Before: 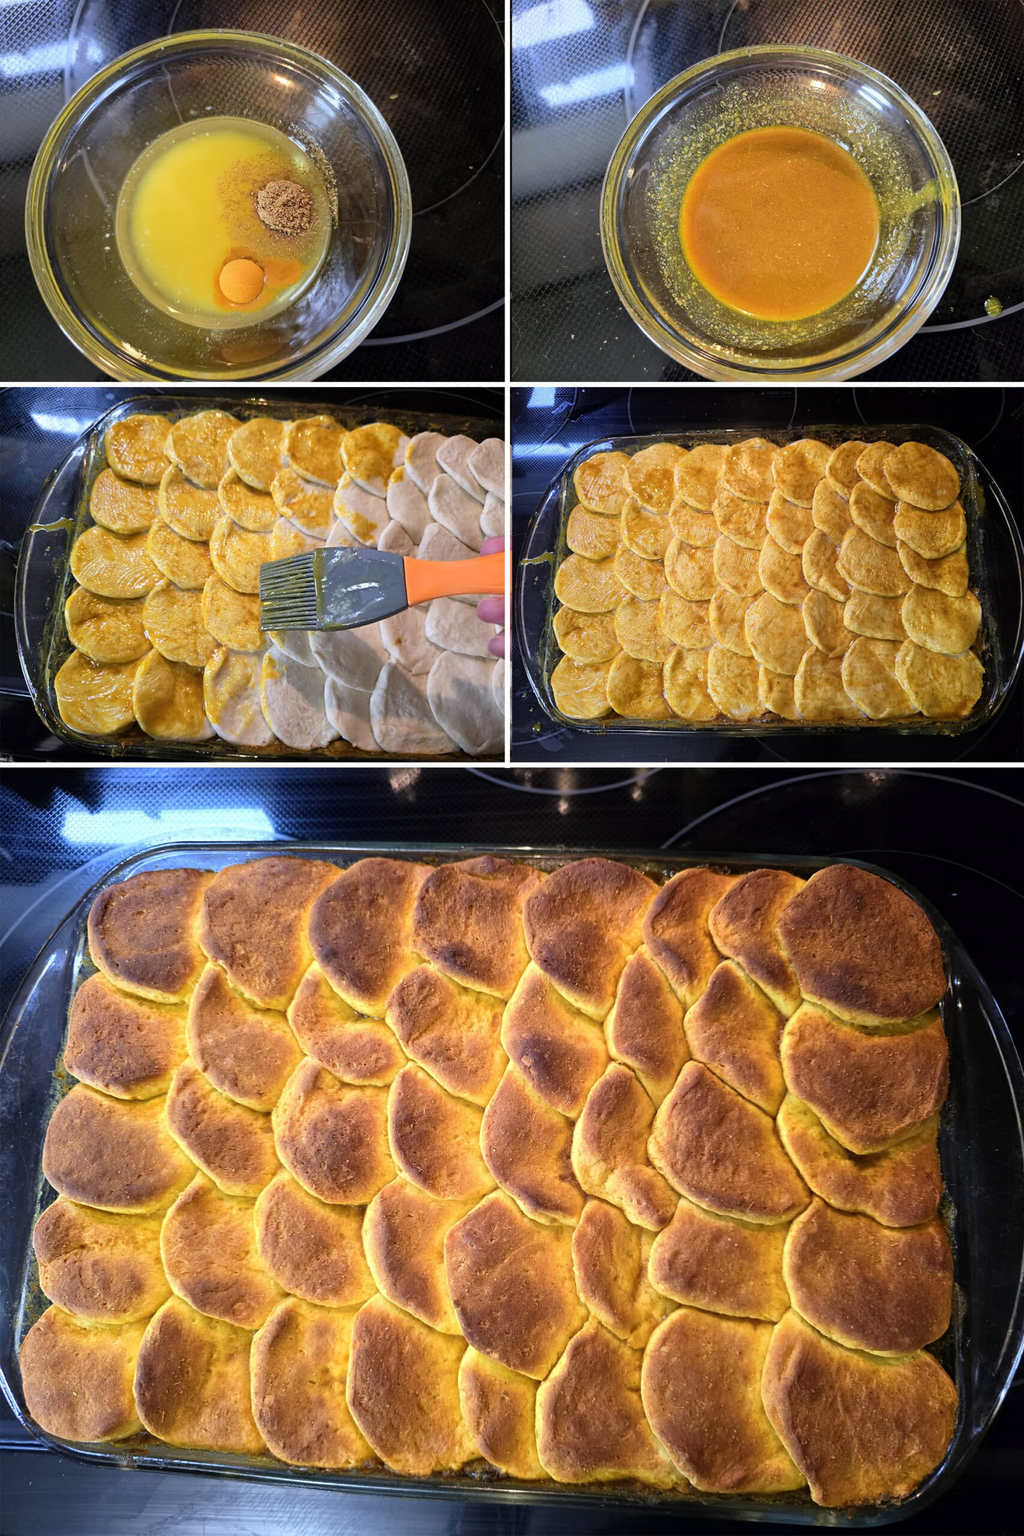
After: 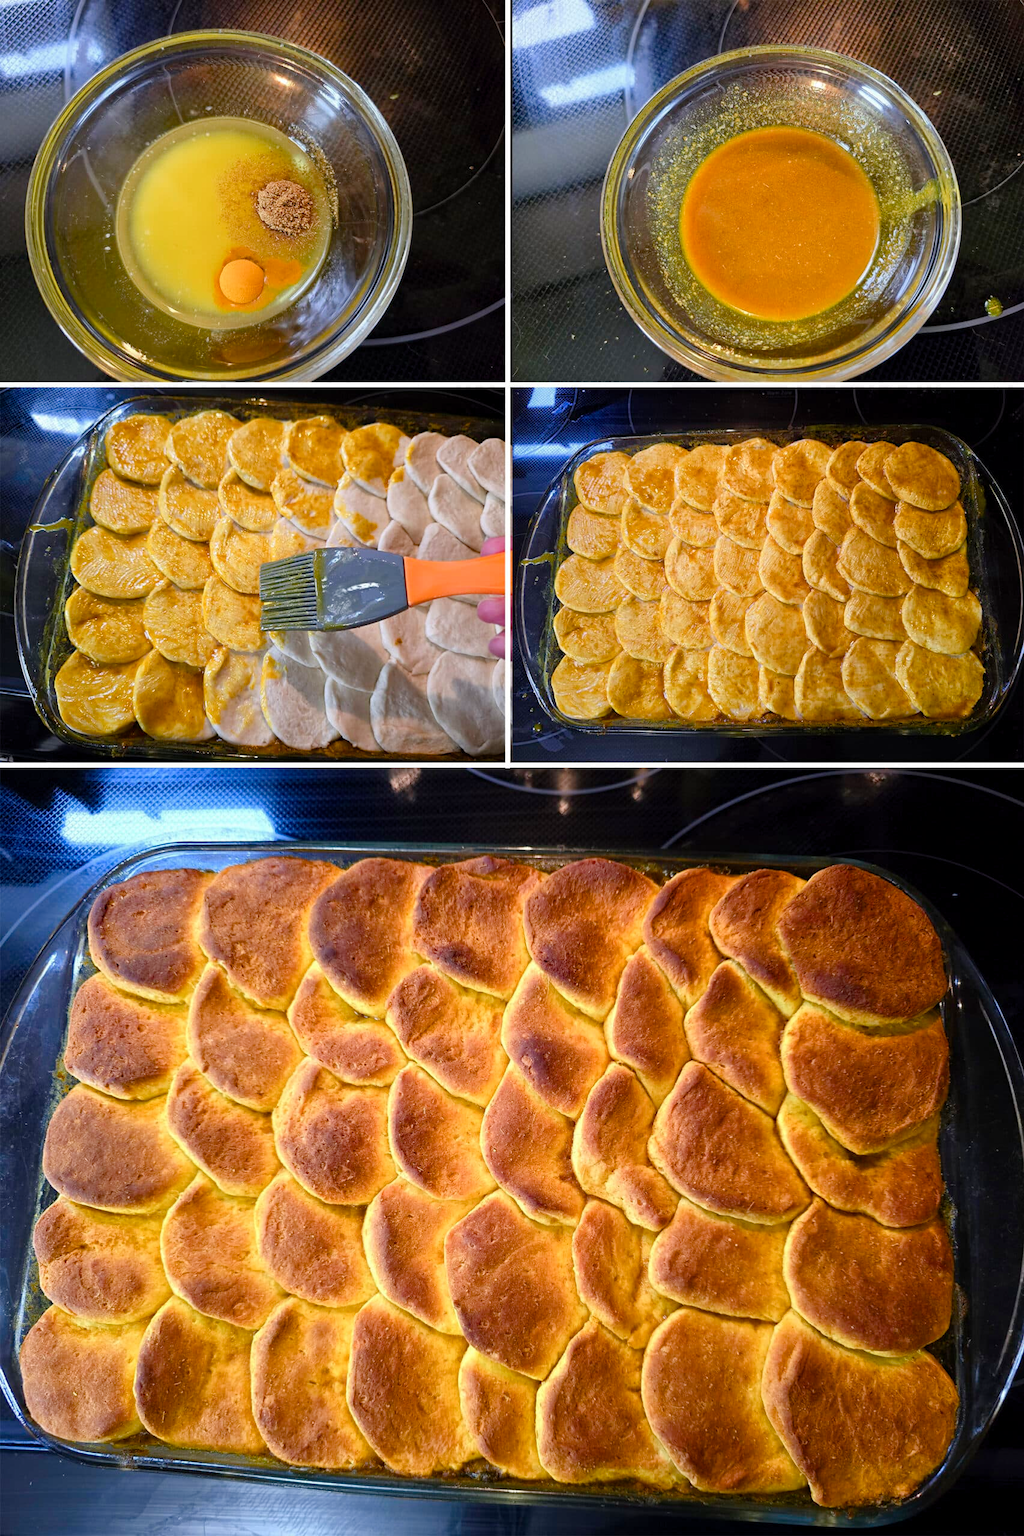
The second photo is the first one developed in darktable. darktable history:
color balance rgb: perceptual saturation grading › global saturation 20%, perceptual saturation grading › highlights -25%, perceptual saturation grading › shadows 50%, global vibrance -25%
color balance: on, module defaults
